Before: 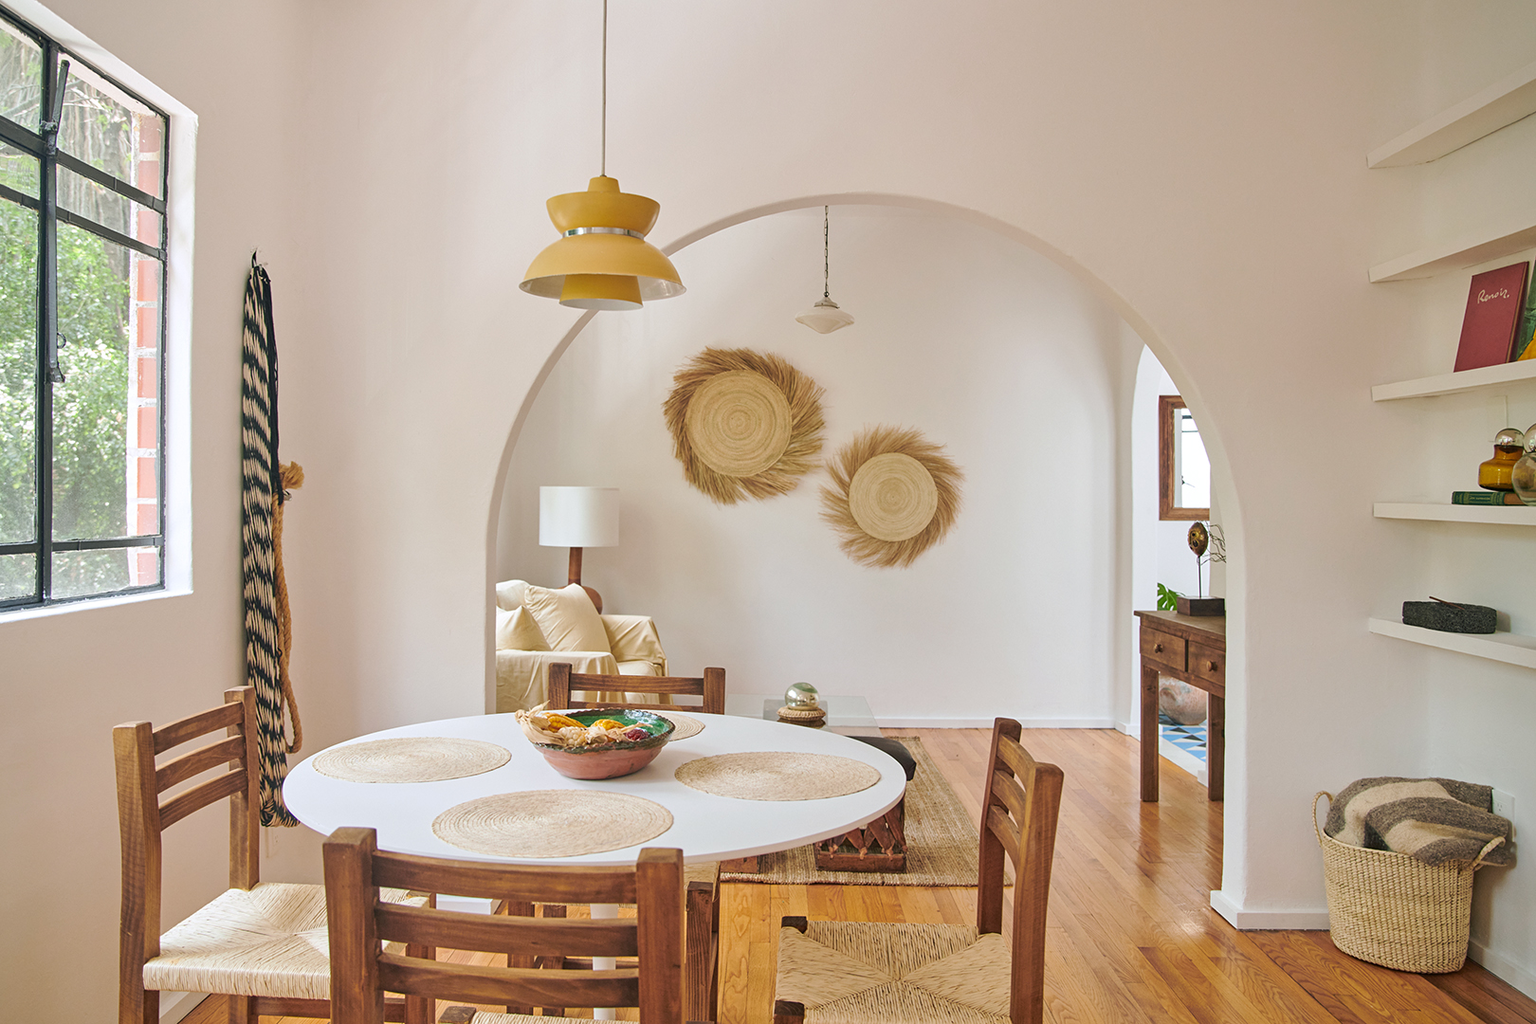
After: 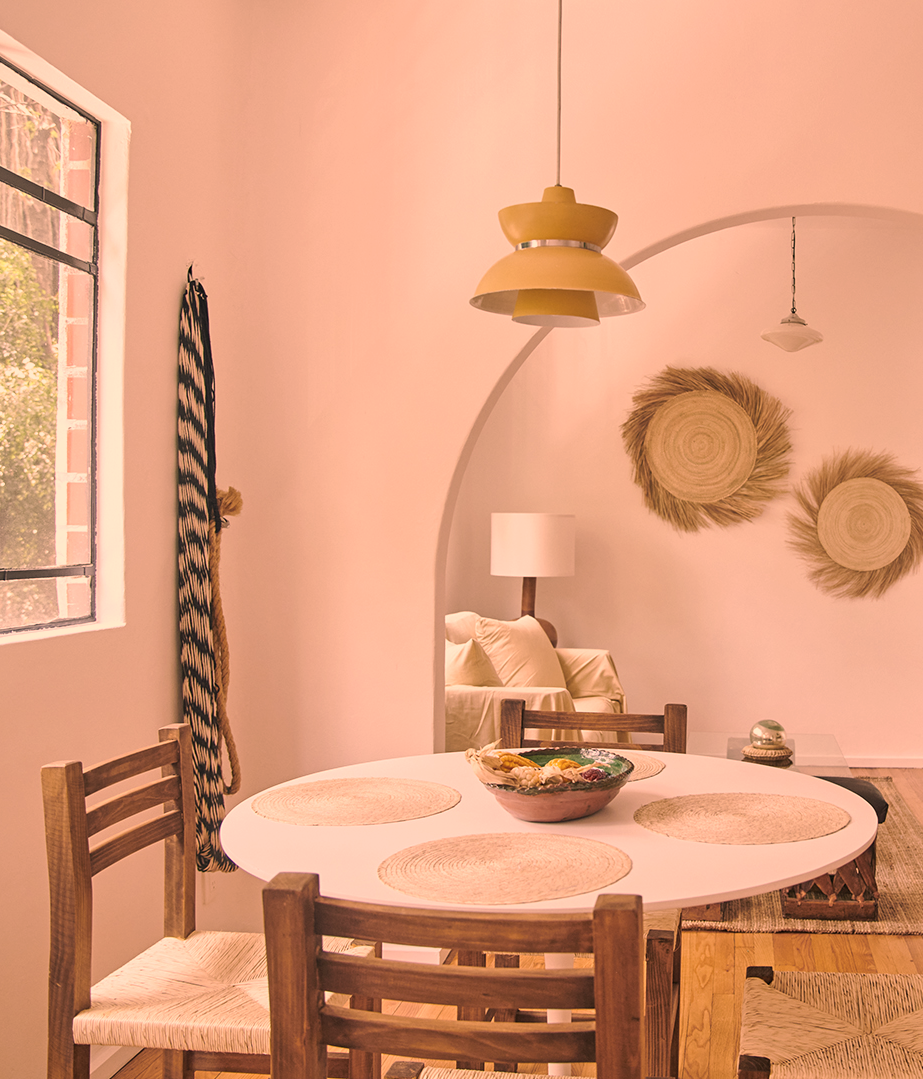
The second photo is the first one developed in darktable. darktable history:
color correction: highlights a* 39.92, highlights b* 39.94, saturation 0.689
crop: left 4.839%, right 38.176%
